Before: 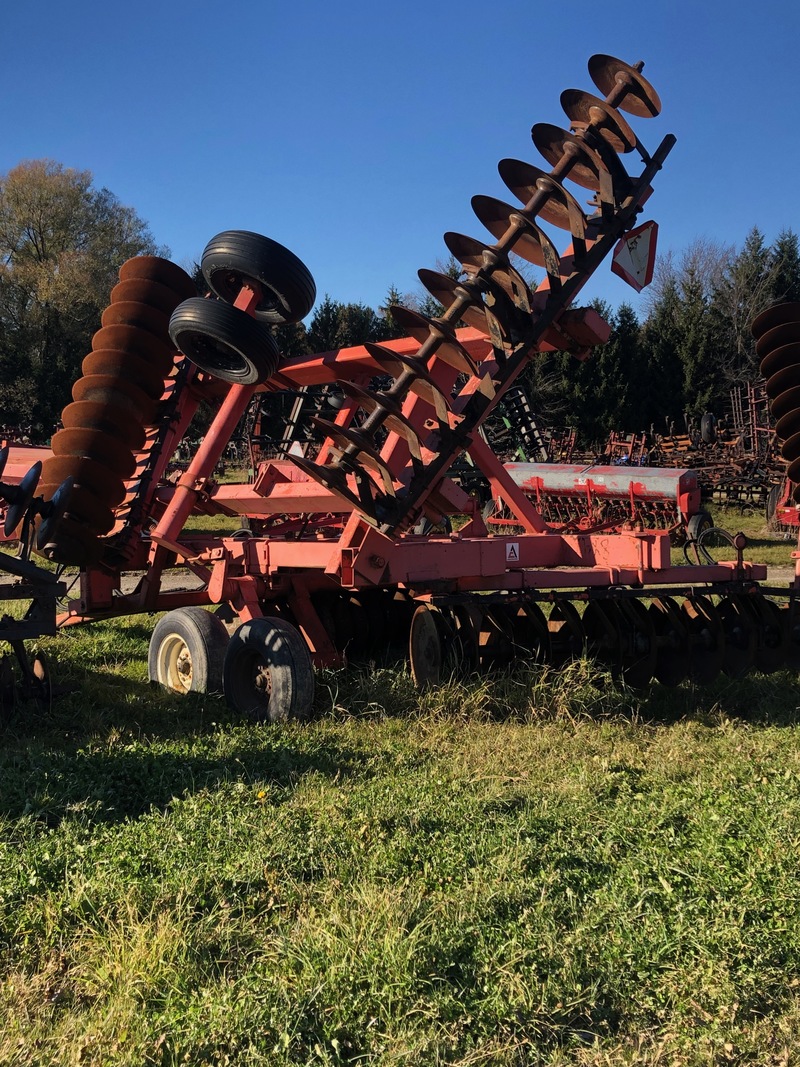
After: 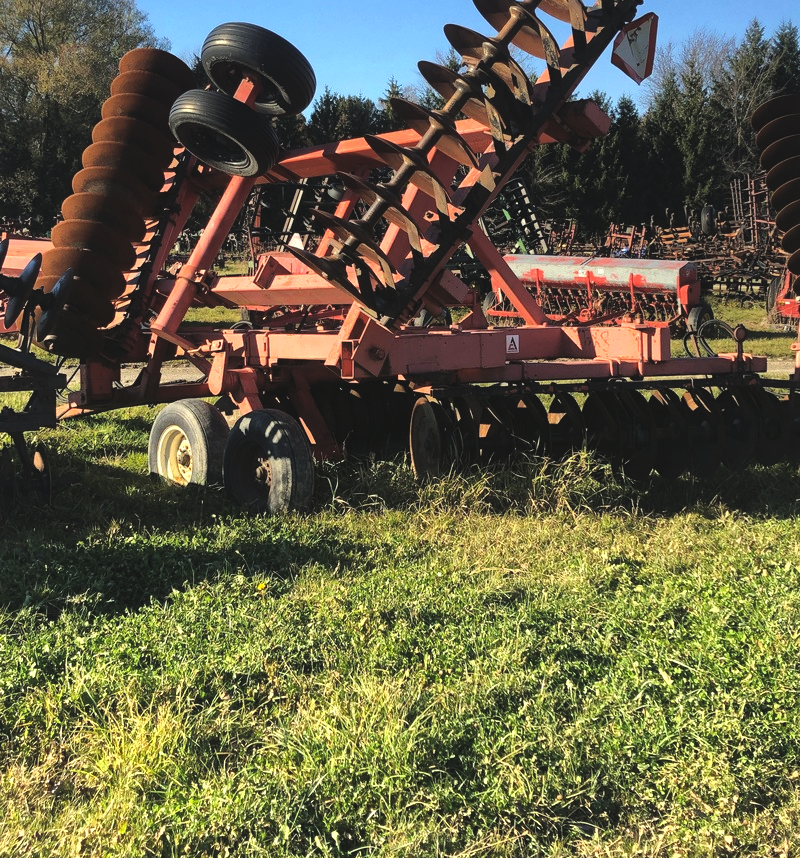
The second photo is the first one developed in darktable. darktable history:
crop and rotate: top 19.509%
tone equalizer: -8 EV -0.753 EV, -7 EV -0.725 EV, -6 EV -0.592 EV, -5 EV -0.385 EV, -3 EV 0.384 EV, -2 EV 0.6 EV, -1 EV 0.685 EV, +0 EV 0.77 EV
local contrast: mode bilateral grid, contrast 20, coarseness 50, detail 120%, midtone range 0.2
shadows and highlights: shadows 29.34, highlights -29.16, low approximation 0.01, soften with gaussian
color correction: highlights a* -4.3, highlights b* 7.32
exposure: black level correction -0.015, compensate highlight preservation false
